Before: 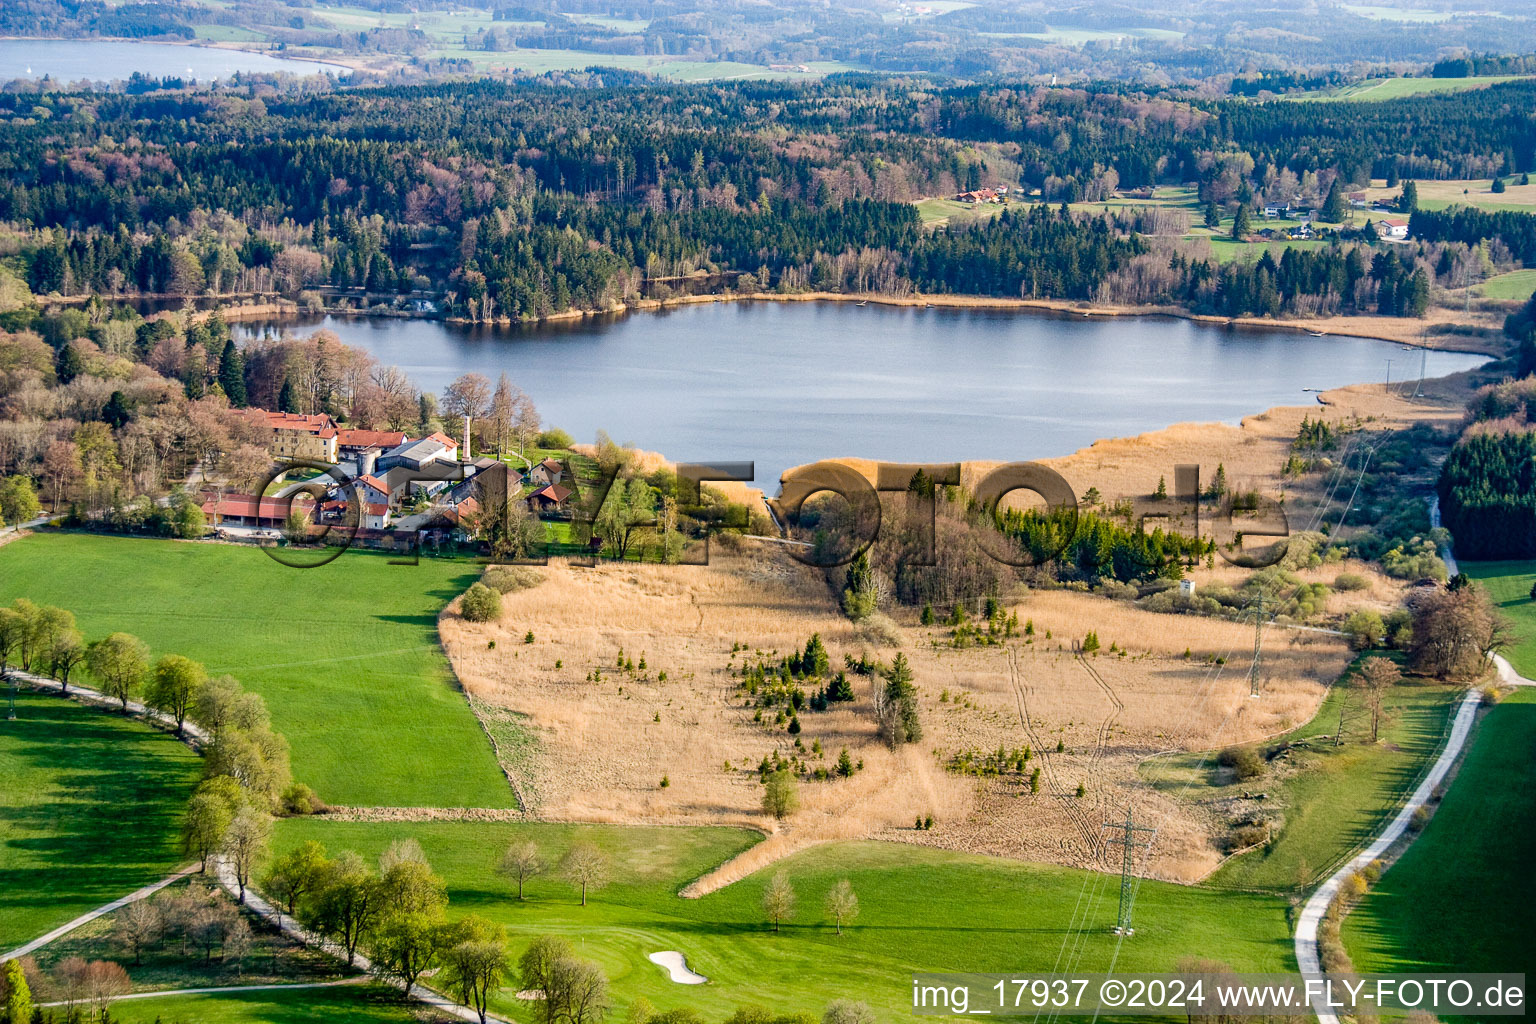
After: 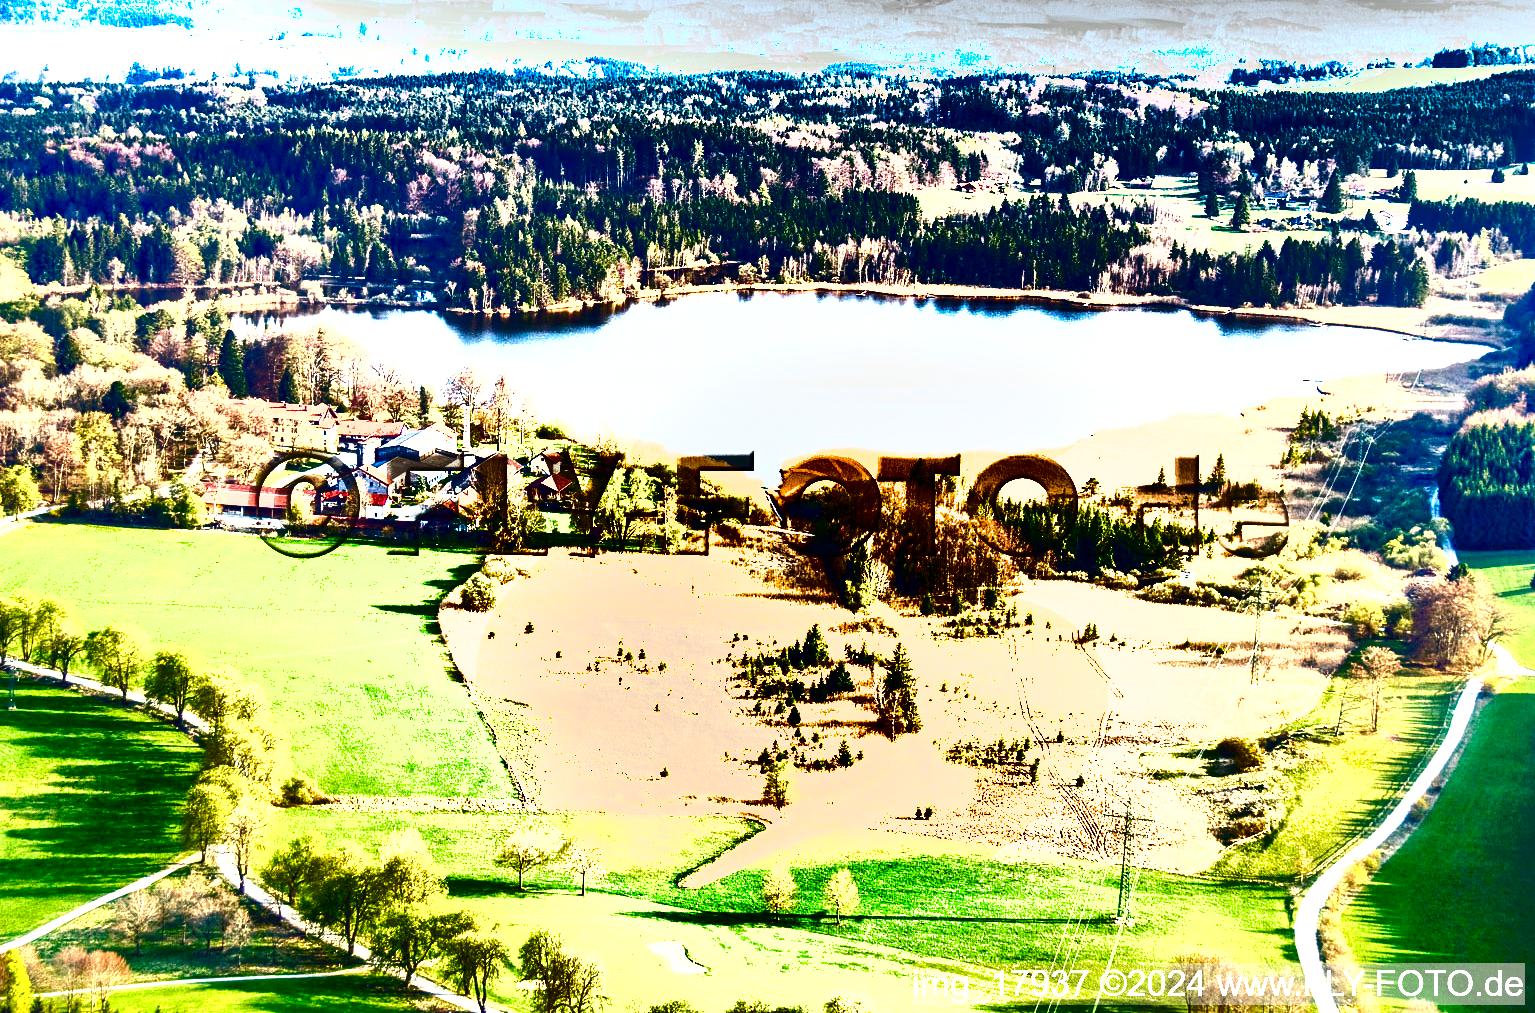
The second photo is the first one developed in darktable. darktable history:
shadows and highlights: radius 171.16, shadows 27, white point adjustment 3.13, highlights -67.95, soften with gaussian
exposure: exposure 2.04 EV, compensate highlight preservation false
color balance rgb: shadows lift › chroma 3%, shadows lift › hue 280.8°, power › hue 330°, highlights gain › chroma 3%, highlights gain › hue 75.6°, global offset › luminance 0.7%, perceptual saturation grading › global saturation 20%, perceptual saturation grading › highlights -25%, perceptual saturation grading › shadows 50%, global vibrance 20.33%
crop: top 1.049%, right 0.001%
